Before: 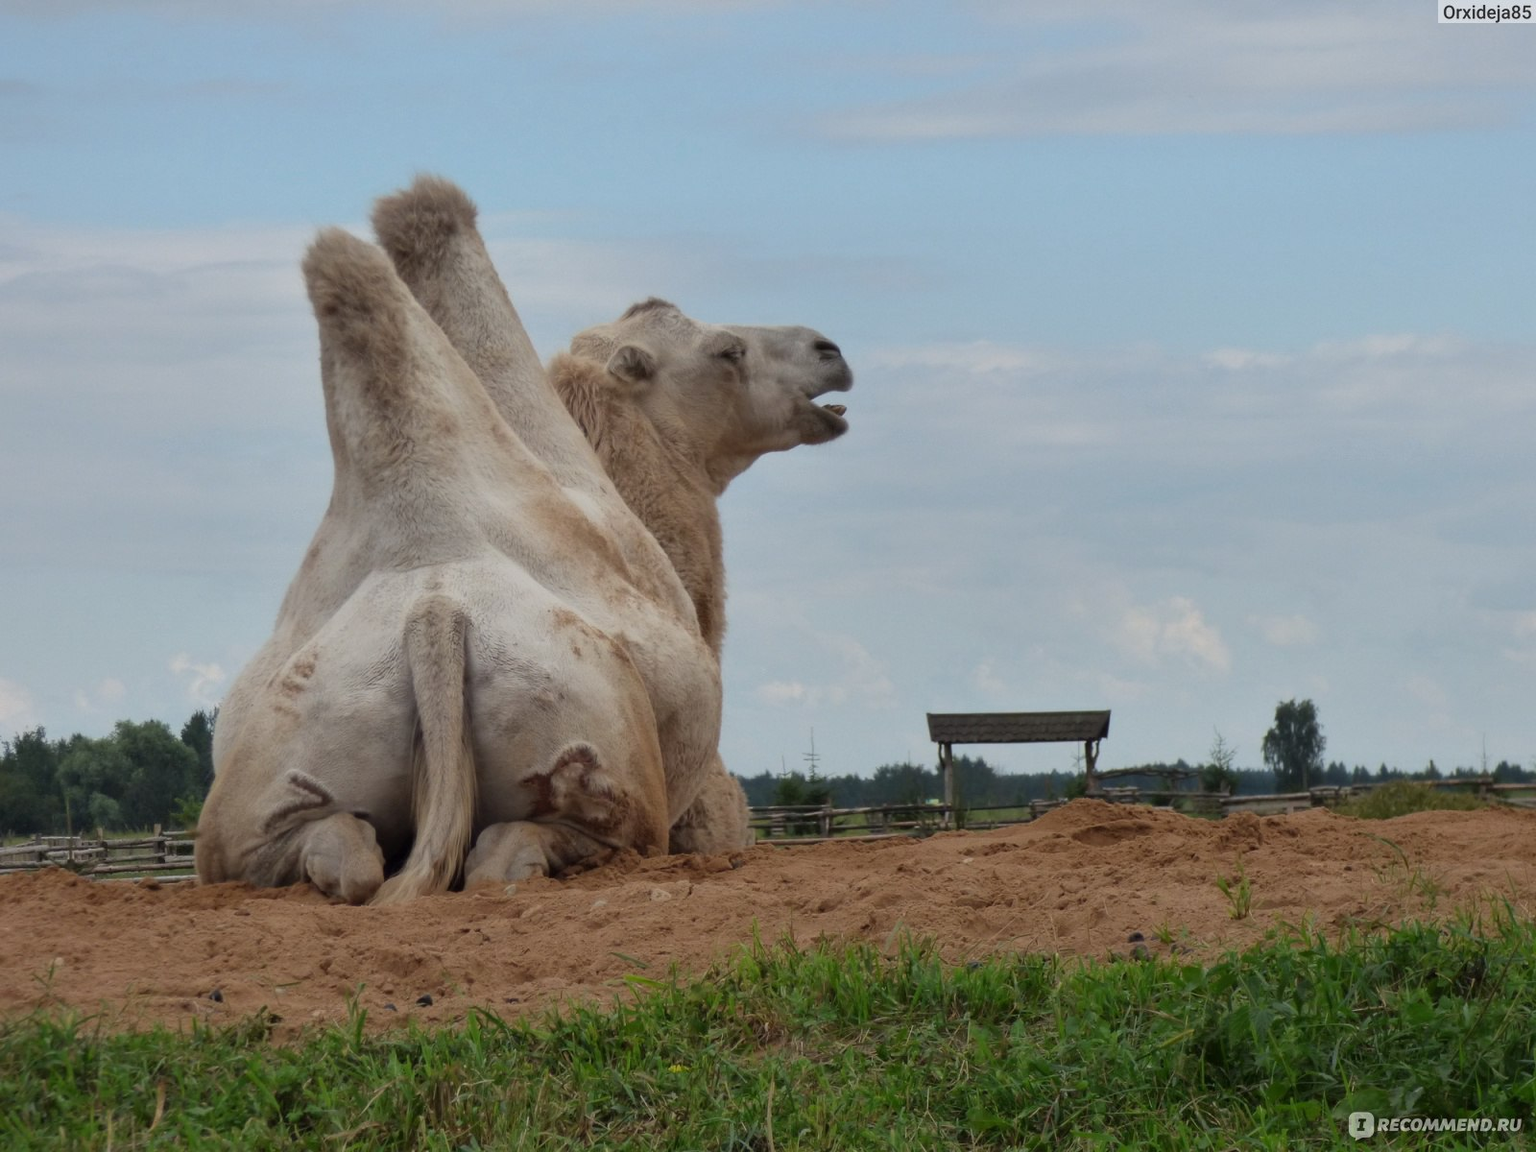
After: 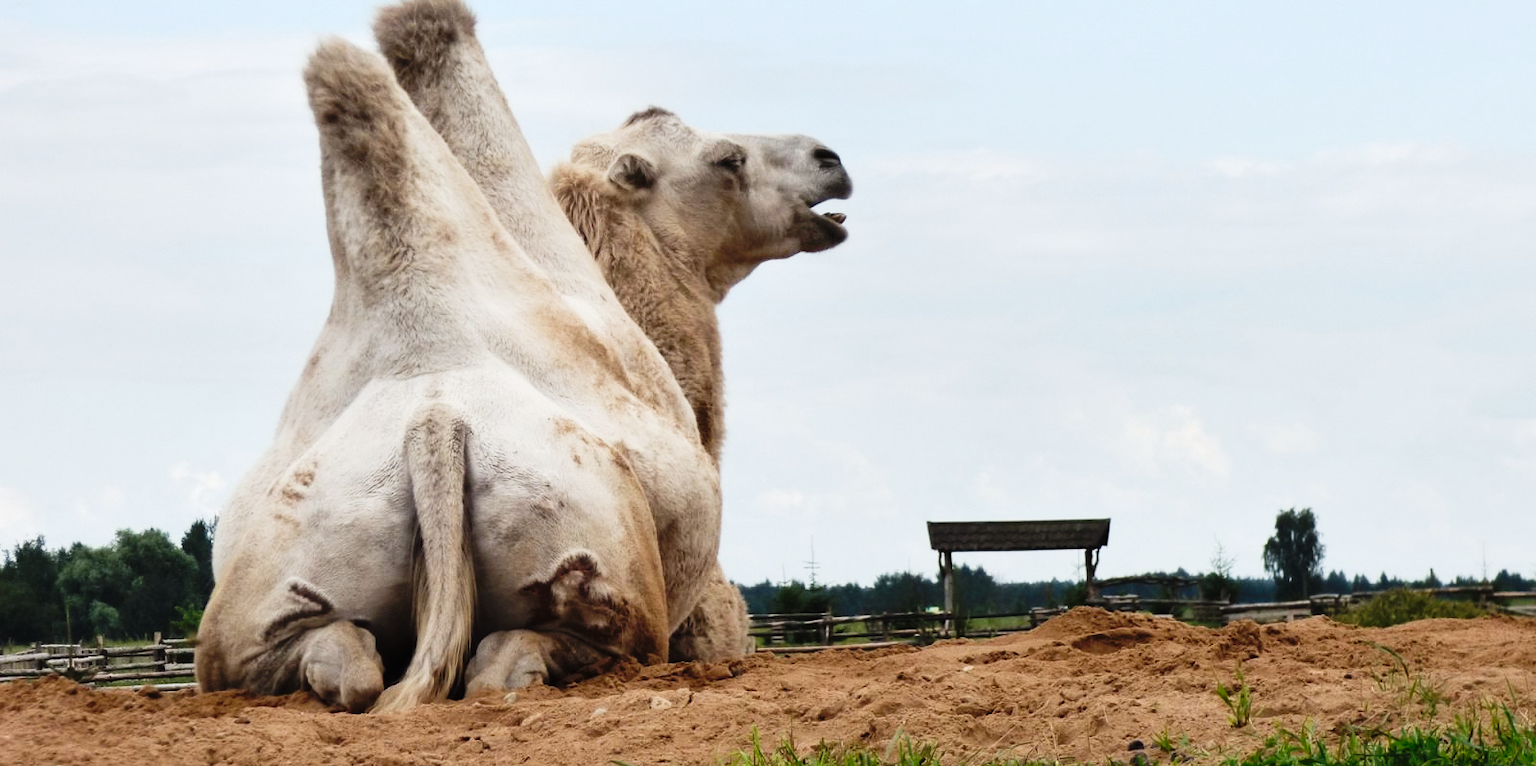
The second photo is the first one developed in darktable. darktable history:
tone equalizer: -8 EV -0.75 EV, -7 EV -0.7 EV, -6 EV -0.6 EV, -5 EV -0.4 EV, -3 EV 0.4 EV, -2 EV 0.6 EV, -1 EV 0.7 EV, +0 EV 0.75 EV, edges refinement/feathering 500, mask exposure compensation -1.57 EV, preserve details no
crop: top 16.727%, bottom 16.727%
tone curve: curves: ch0 [(0, 0) (0.003, 0.011) (0.011, 0.014) (0.025, 0.023) (0.044, 0.035) (0.069, 0.047) (0.1, 0.065) (0.136, 0.098) (0.177, 0.139) (0.224, 0.214) (0.277, 0.306) (0.335, 0.392) (0.399, 0.484) (0.468, 0.584) (0.543, 0.68) (0.623, 0.772) (0.709, 0.847) (0.801, 0.905) (0.898, 0.951) (1, 1)], preserve colors none
